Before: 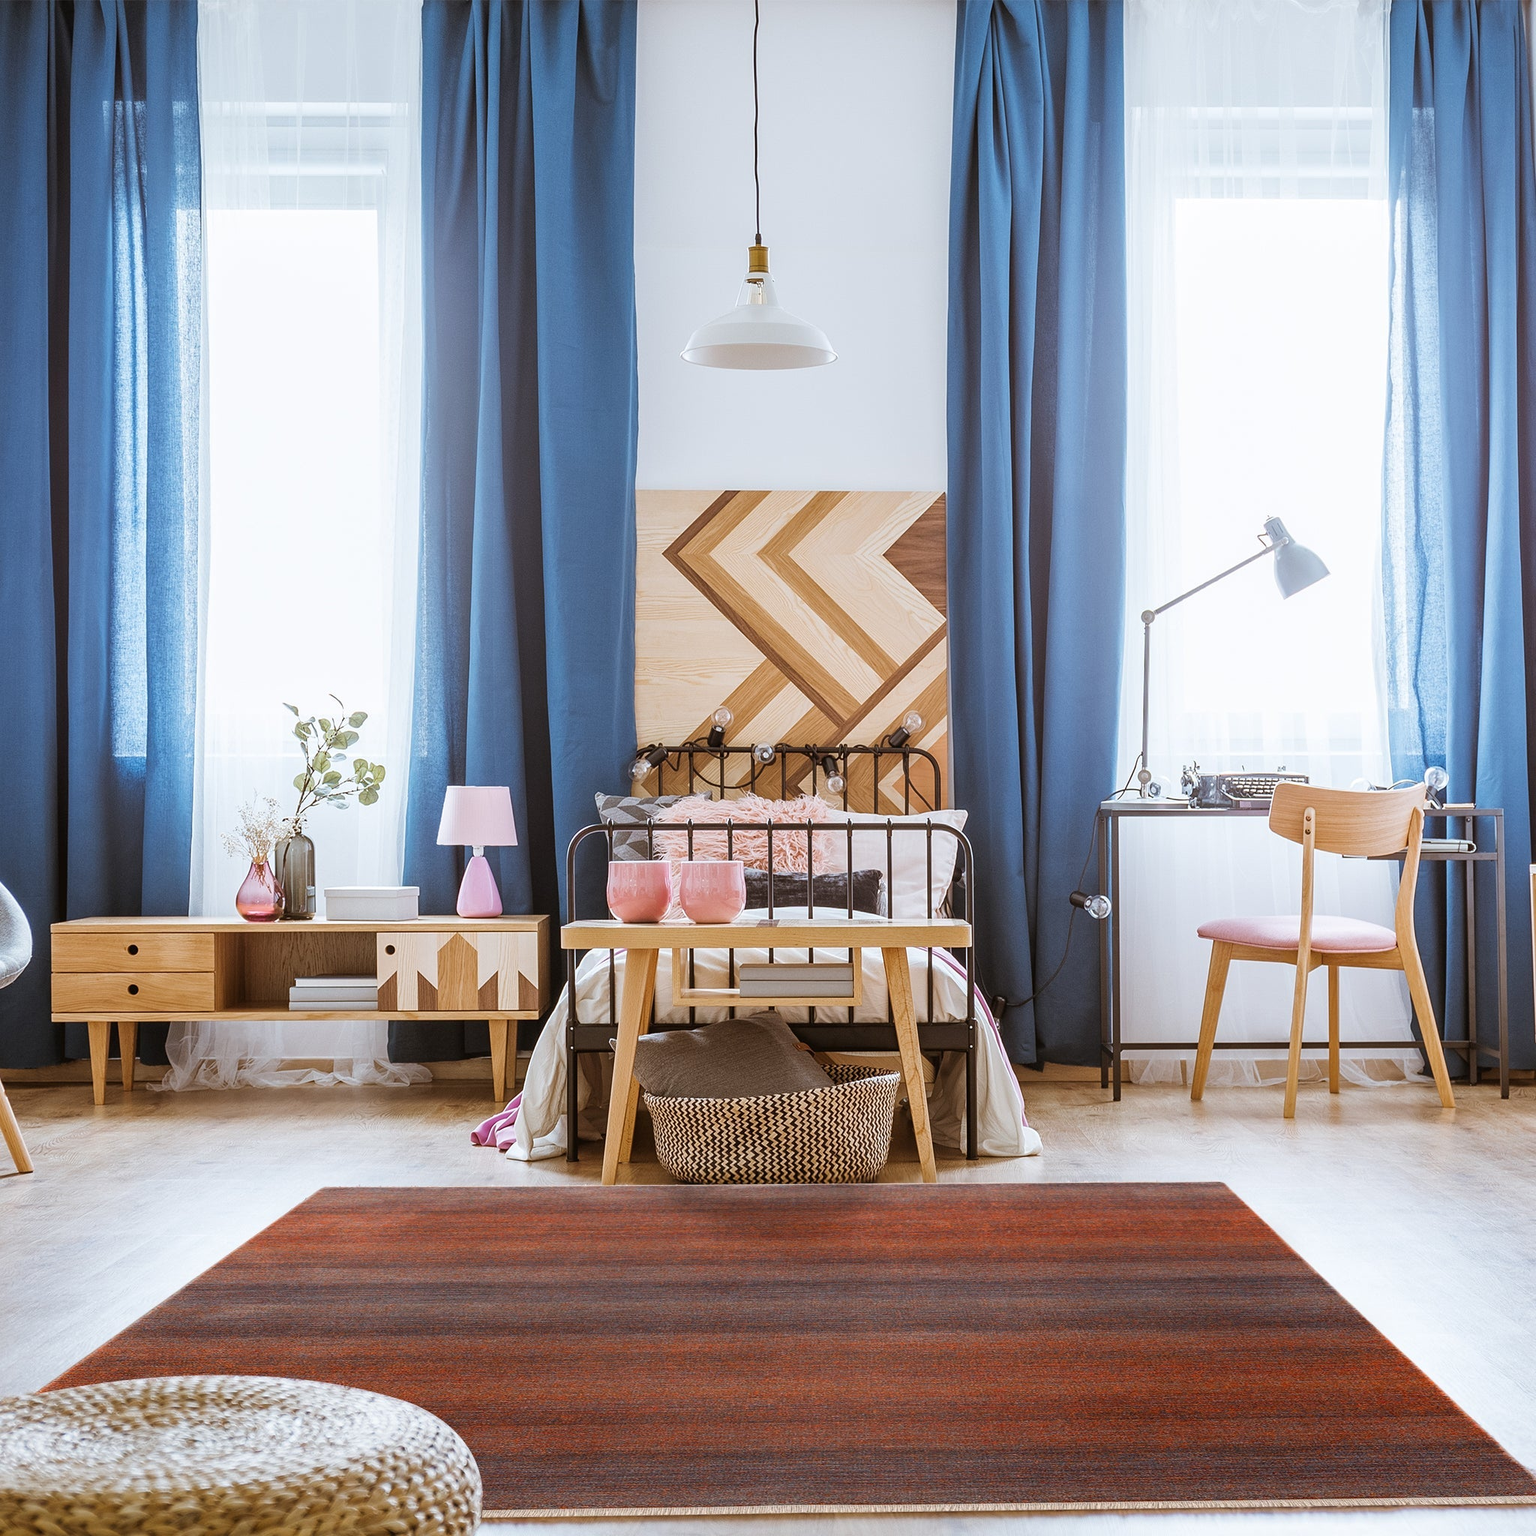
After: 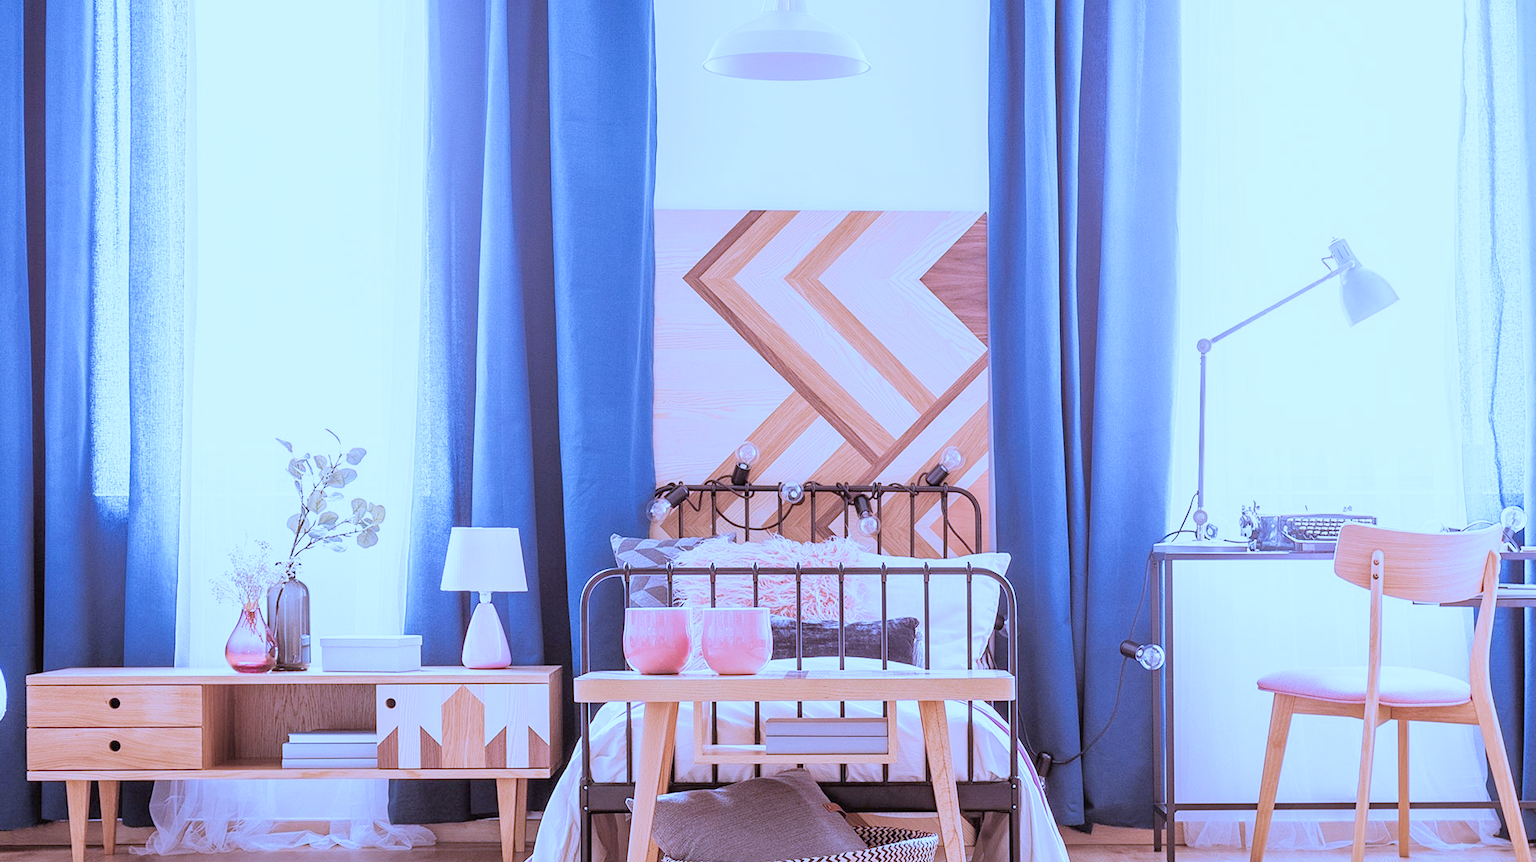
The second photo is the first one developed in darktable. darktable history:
white balance: red 0.978, blue 0.999
exposure: exposure 1.137 EV, compensate highlight preservation false
color calibration: output R [1.107, -0.012, -0.003, 0], output B [0, 0, 1.308, 0], illuminant custom, x 0.389, y 0.387, temperature 3838.64 K
crop: left 1.744%, top 19.225%, right 5.069%, bottom 28.357%
color correction: highlights a* -11.71, highlights b* -15.58
filmic rgb: black relative exposure -8.79 EV, white relative exposure 4.98 EV, threshold 3 EV, target black luminance 0%, hardness 3.77, latitude 66.33%, contrast 0.822, shadows ↔ highlights balance 20%, color science v5 (2021), contrast in shadows safe, contrast in highlights safe, enable highlight reconstruction true
